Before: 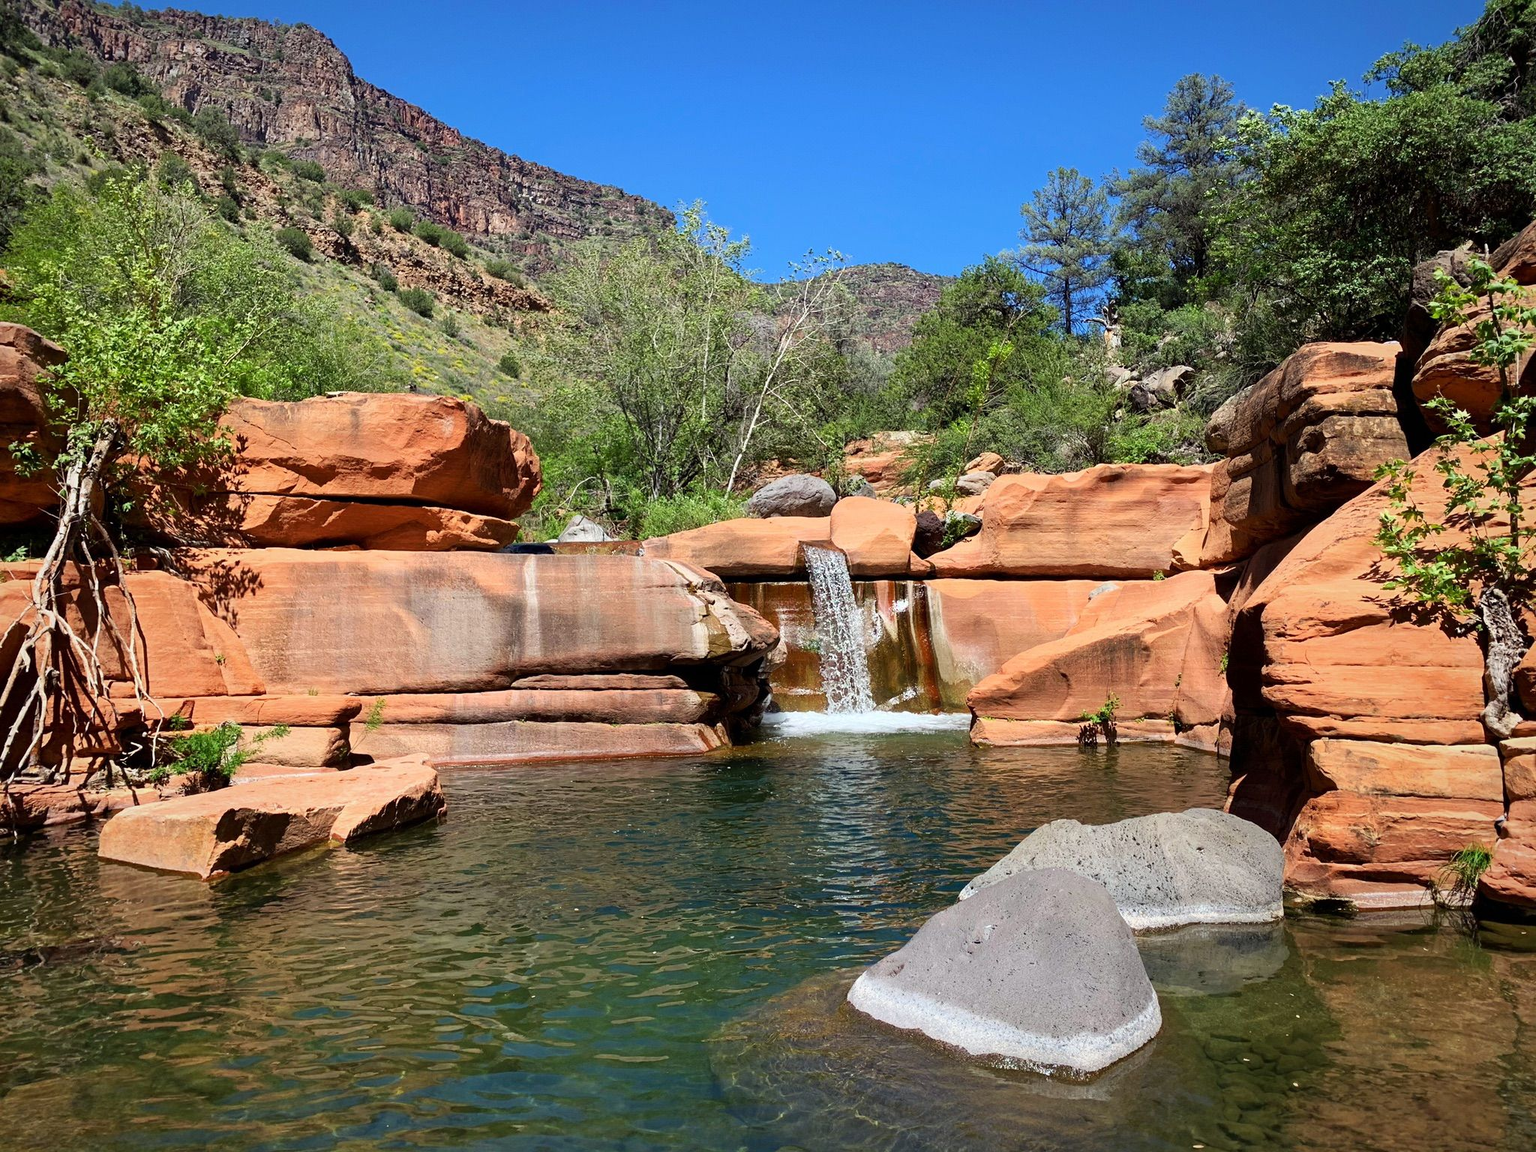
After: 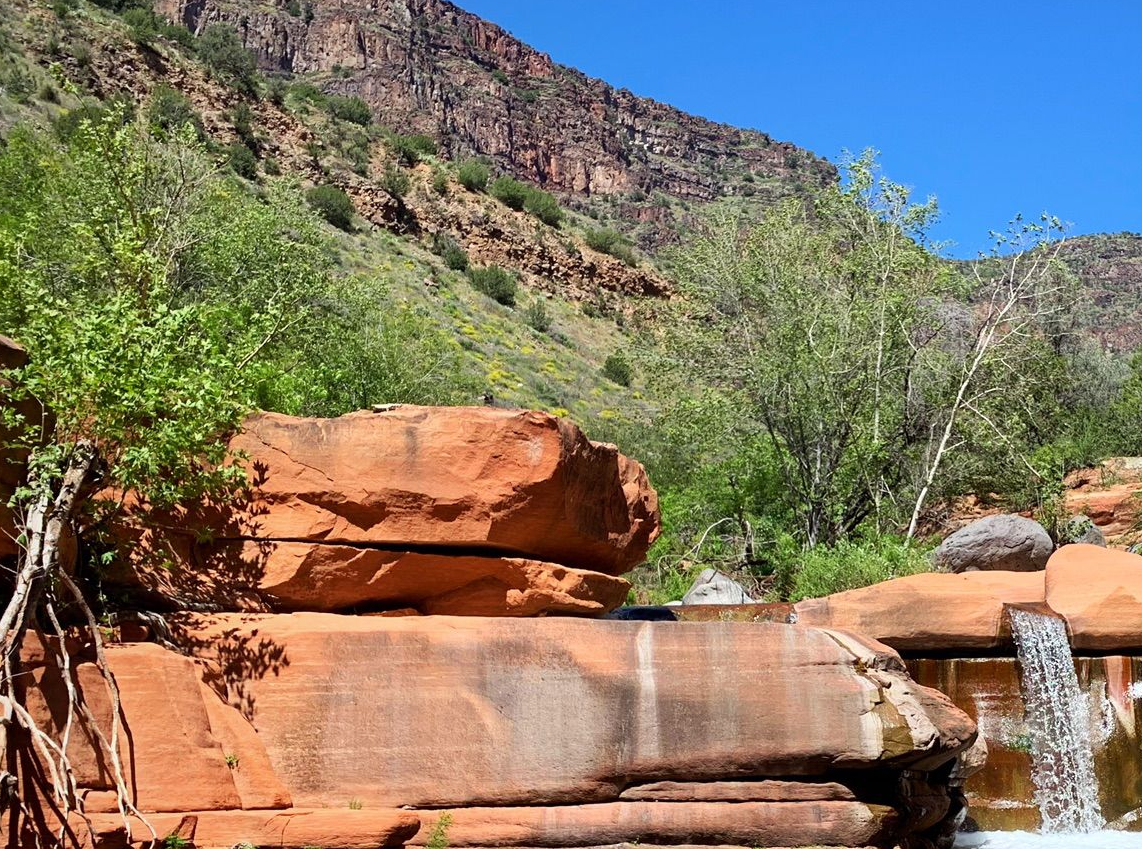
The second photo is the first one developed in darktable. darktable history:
crop and rotate: left 3.037%, top 7.702%, right 41.179%, bottom 36.988%
